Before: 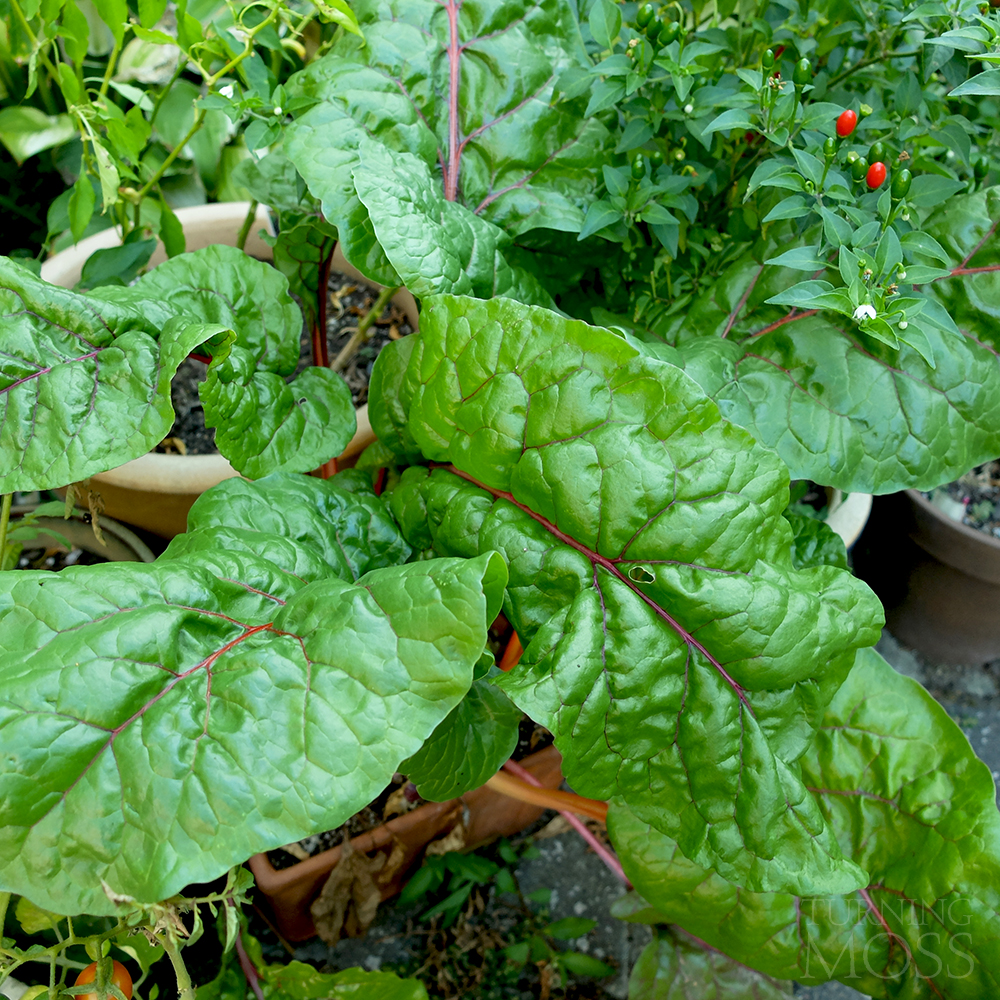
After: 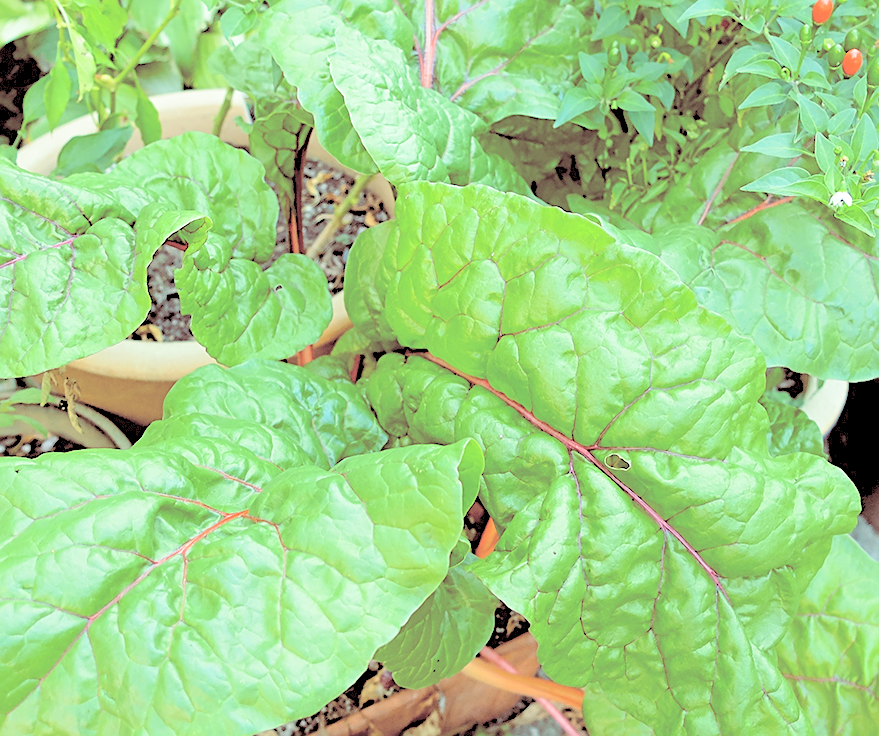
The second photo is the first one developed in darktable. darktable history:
sharpen: on, module defaults
crop and rotate: left 2.425%, top 11.305%, right 9.6%, bottom 15.08%
contrast brightness saturation: brightness 1
split-toning: on, module defaults
